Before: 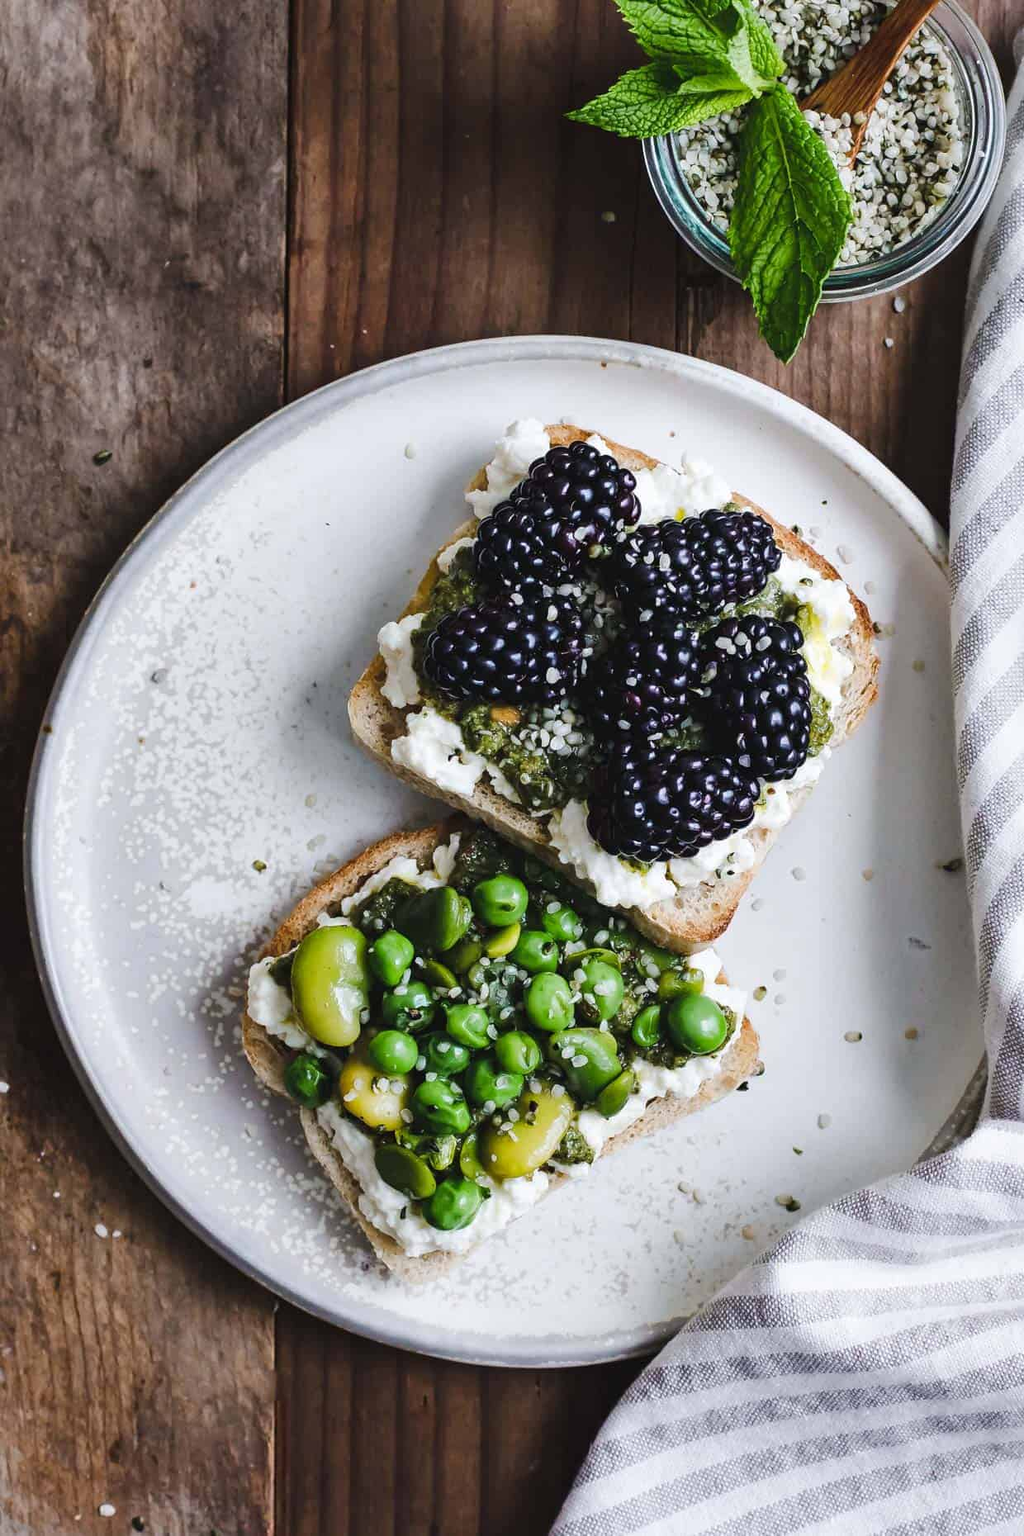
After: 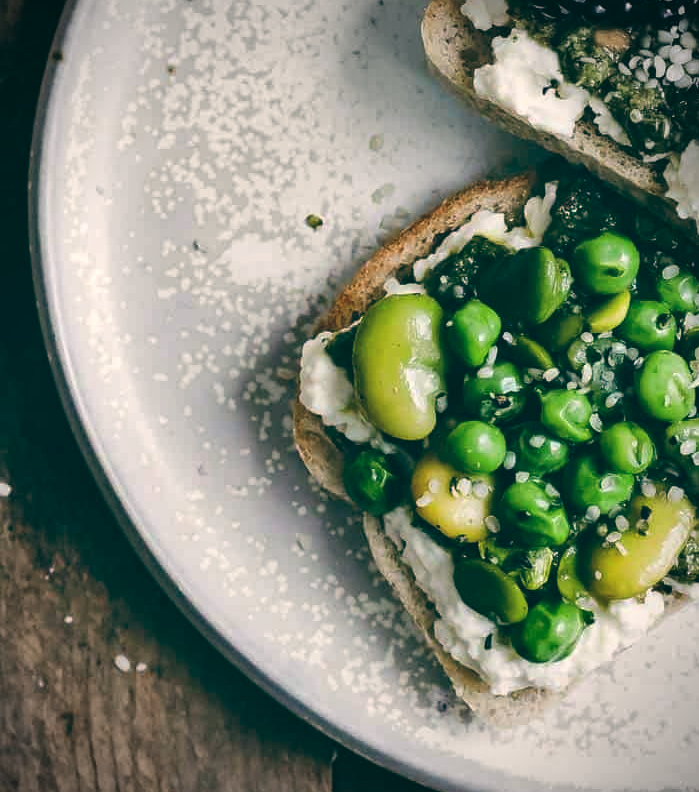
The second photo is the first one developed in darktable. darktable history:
crop: top 44.483%, right 43.593%, bottom 12.892%
shadows and highlights: low approximation 0.01, soften with gaussian
vignetting: unbound false
color balance: lift [1.005, 0.99, 1.007, 1.01], gamma [1, 0.979, 1.011, 1.021], gain [0.923, 1.098, 1.025, 0.902], input saturation 90.45%, contrast 7.73%, output saturation 105.91%
